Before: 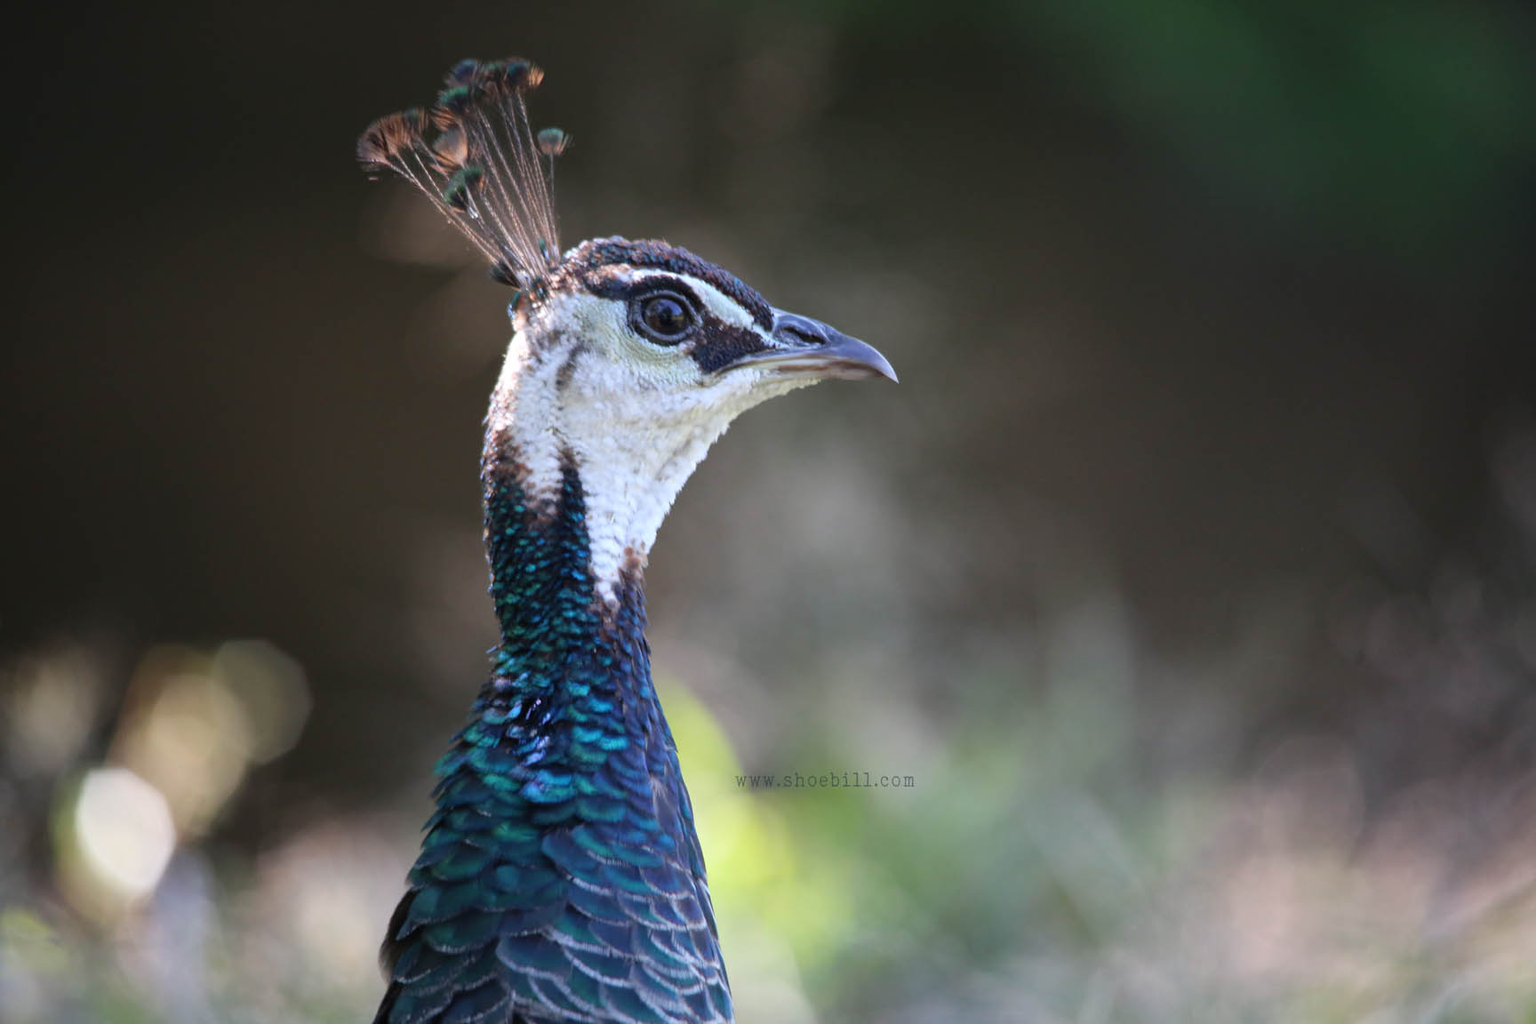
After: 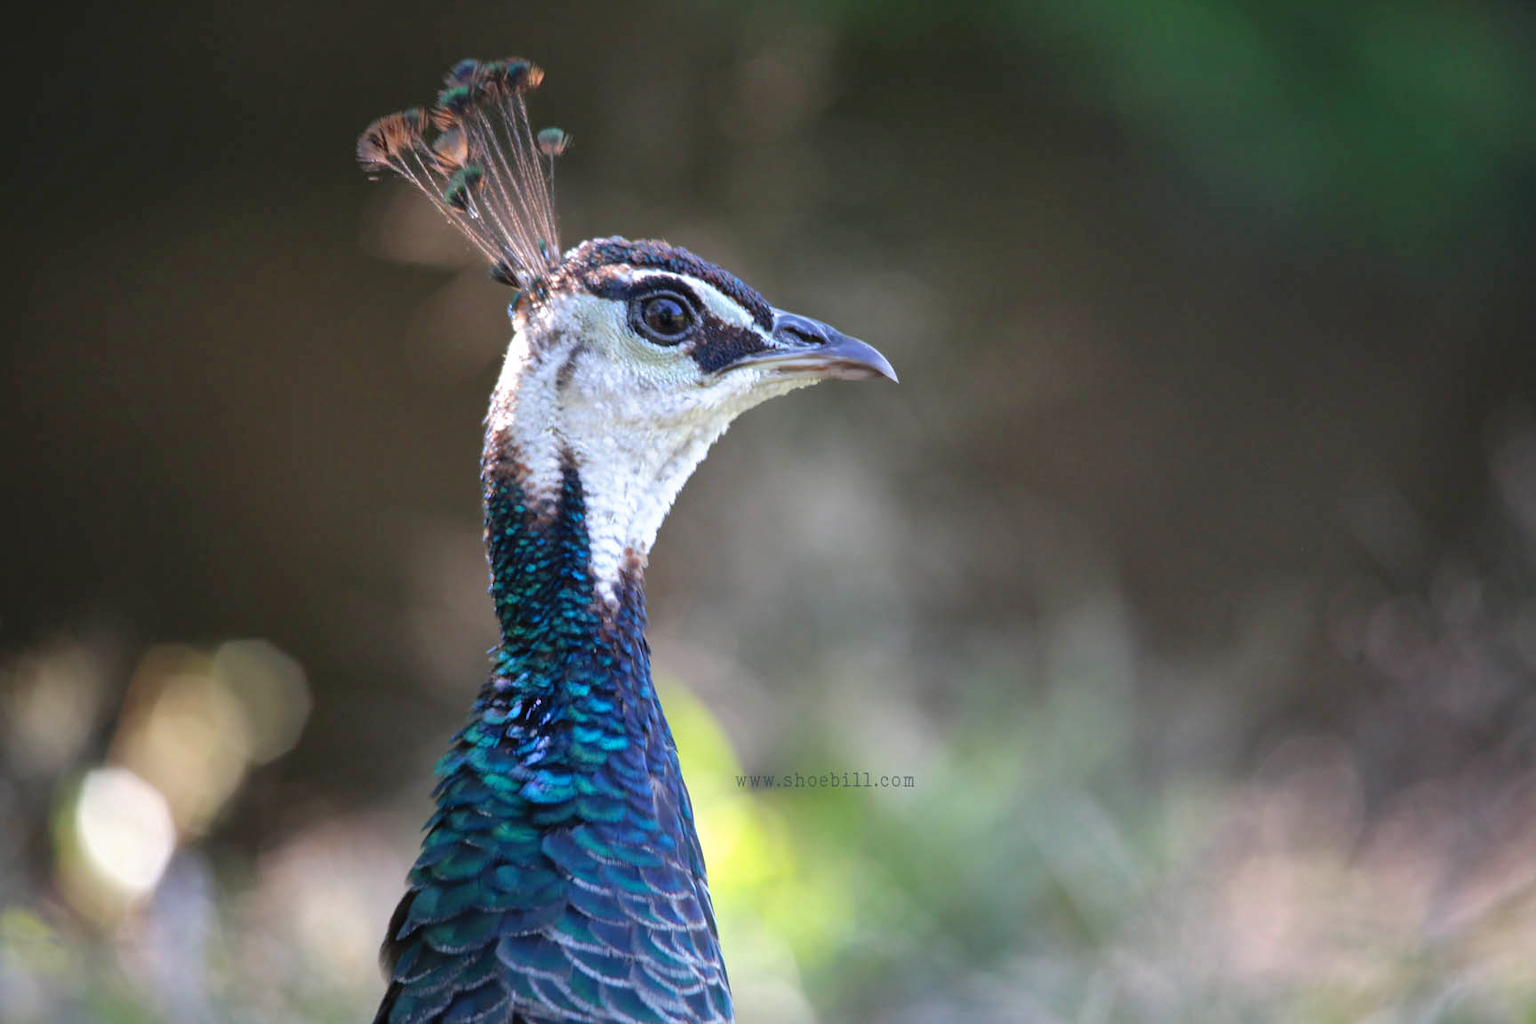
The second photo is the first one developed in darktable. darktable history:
shadows and highlights: on, module defaults
tone curve: curves: ch0 [(0, 0) (0.003, 0.002) (0.011, 0.009) (0.025, 0.021) (0.044, 0.037) (0.069, 0.058) (0.1, 0.083) (0.136, 0.122) (0.177, 0.165) (0.224, 0.216) (0.277, 0.277) (0.335, 0.344) (0.399, 0.418) (0.468, 0.499) (0.543, 0.586) (0.623, 0.679) (0.709, 0.779) (0.801, 0.877) (0.898, 0.977) (1, 1)], preserve colors none
